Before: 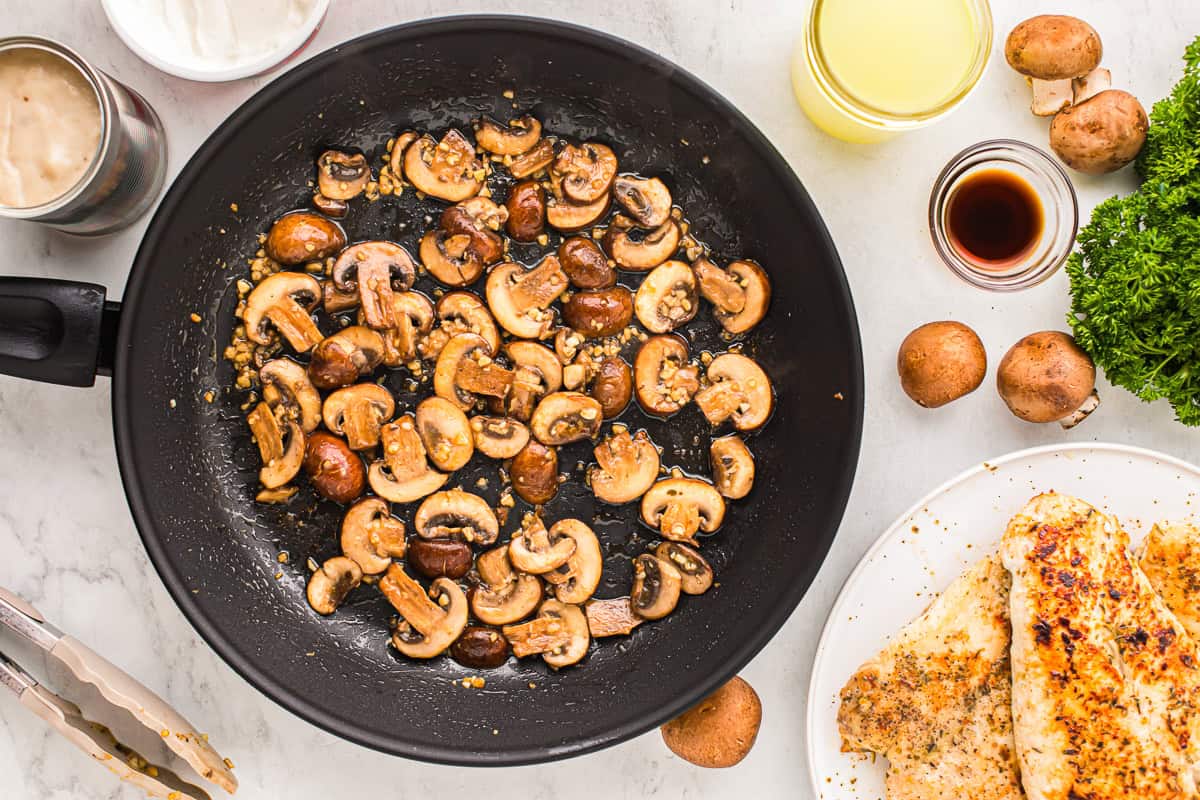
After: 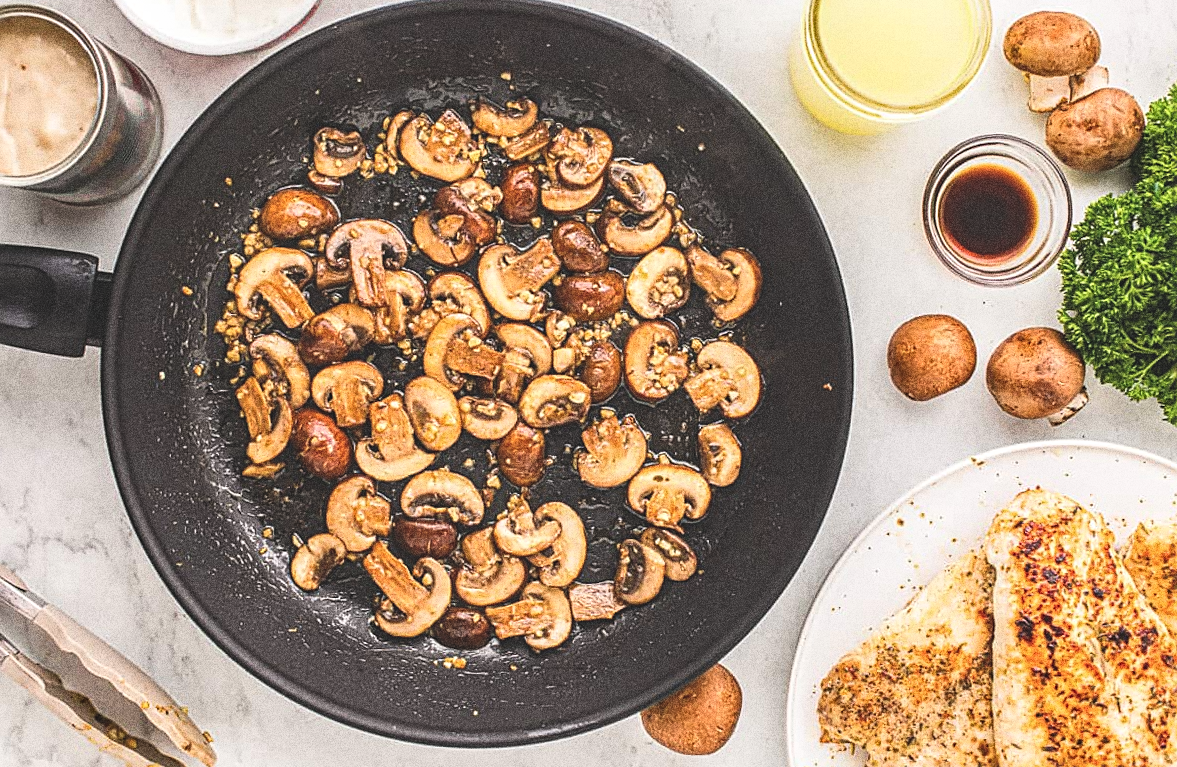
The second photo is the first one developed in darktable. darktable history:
sharpen: on, module defaults
rotate and perspective: rotation 1.57°, crop left 0.018, crop right 0.982, crop top 0.039, crop bottom 0.961
exposure: black level correction -0.023, exposure -0.039 EV, compensate highlight preservation false
grain: coarseness 10.62 ISO, strength 55.56%
shadows and highlights: shadows 0, highlights 40
local contrast: on, module defaults
